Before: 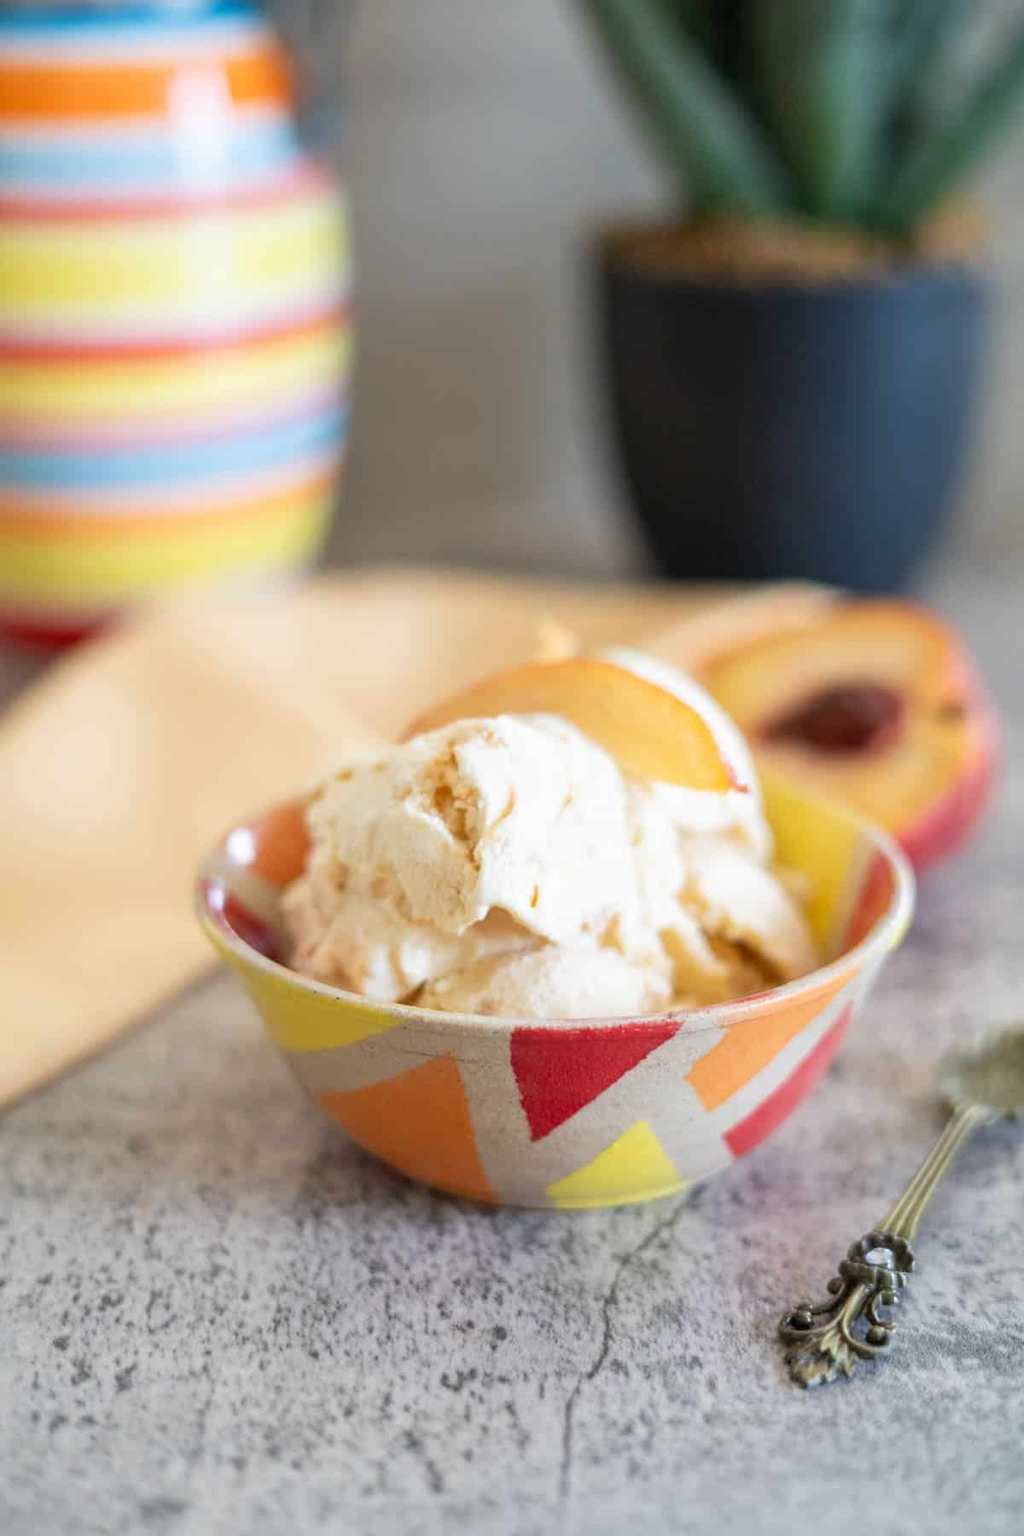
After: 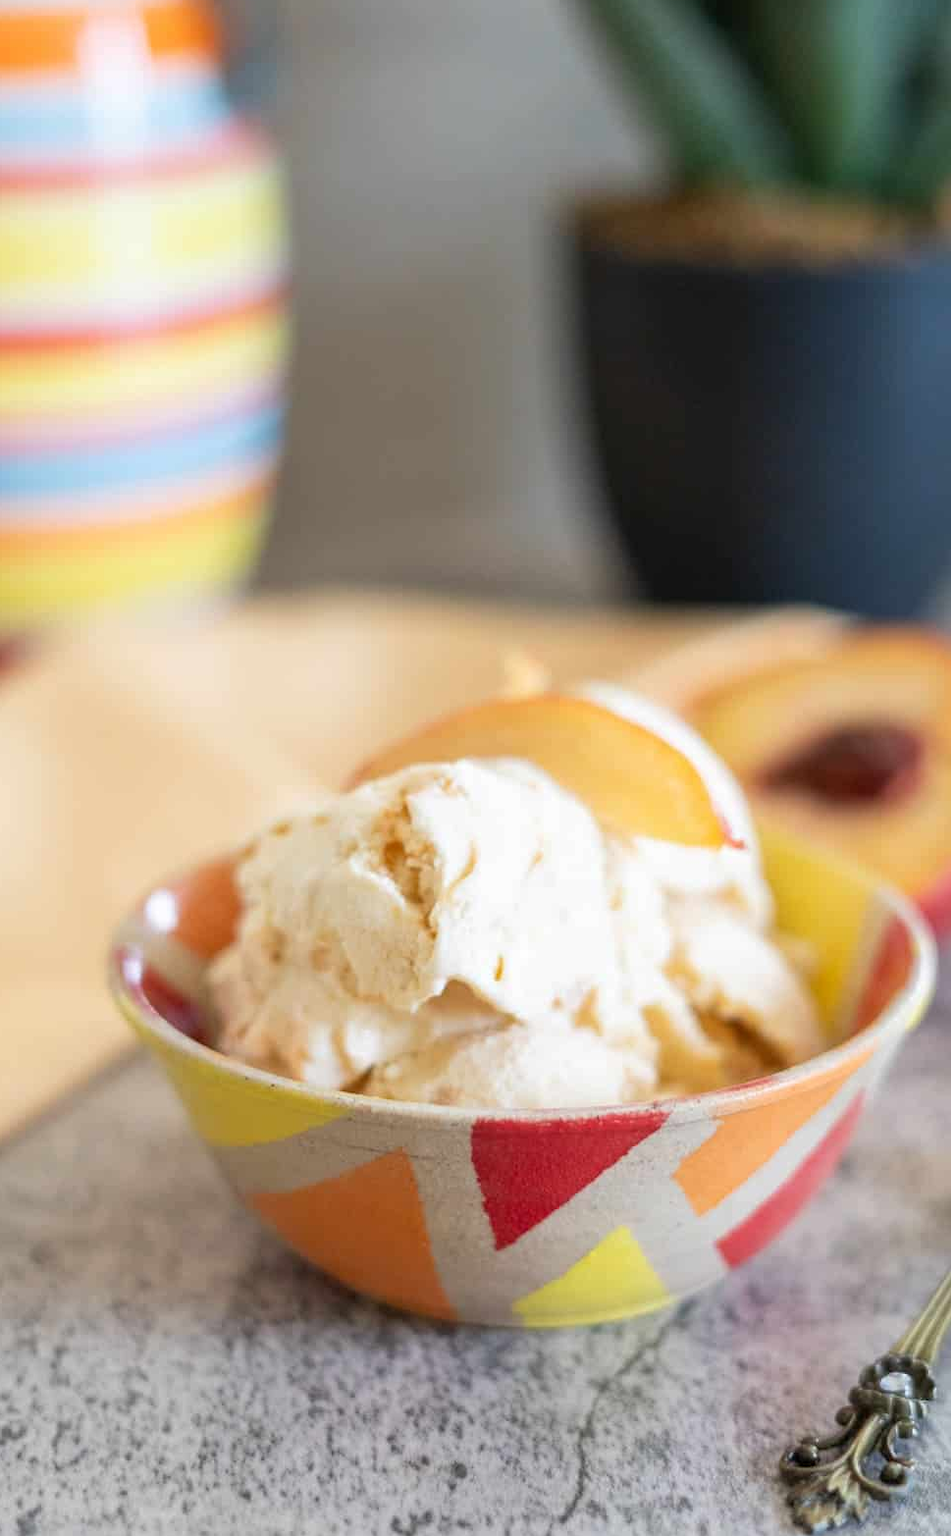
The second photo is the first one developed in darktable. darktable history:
crop: left 9.908%, top 3.595%, right 9.299%, bottom 9.459%
